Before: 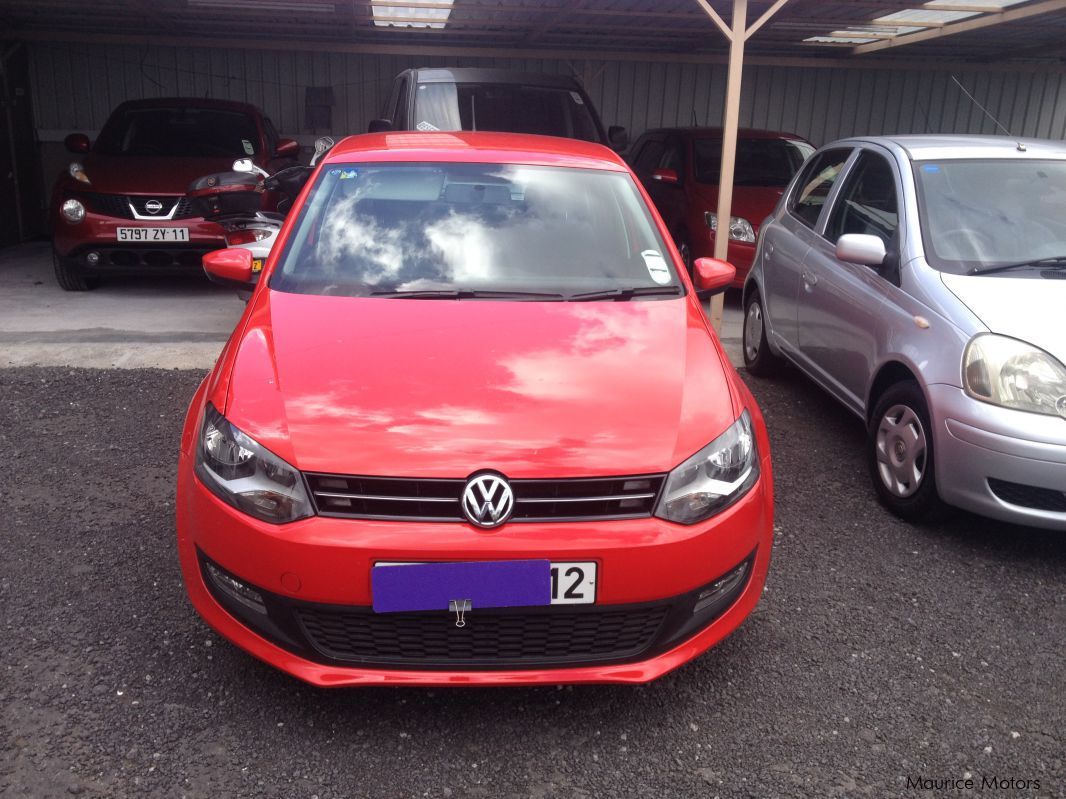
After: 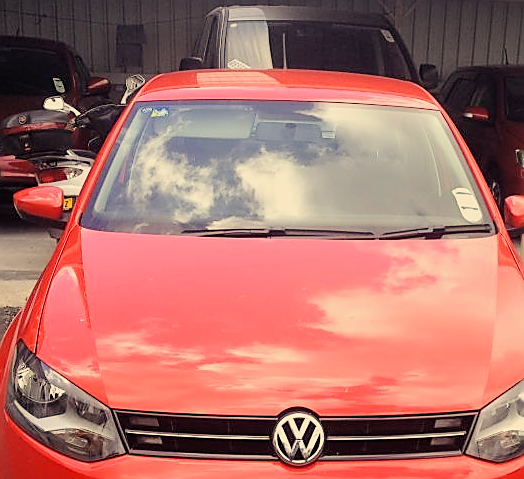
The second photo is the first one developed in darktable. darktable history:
sharpen: radius 1.391, amount 1.233, threshold 0.738
filmic rgb: black relative exposure -7.65 EV, white relative exposure 4.56 EV, hardness 3.61
color correction: highlights a* 2.71, highlights b* 22.72
crop: left 17.792%, top 7.883%, right 32.969%, bottom 32.057%
exposure: black level correction 0, exposure 0.692 EV, compensate highlight preservation false
